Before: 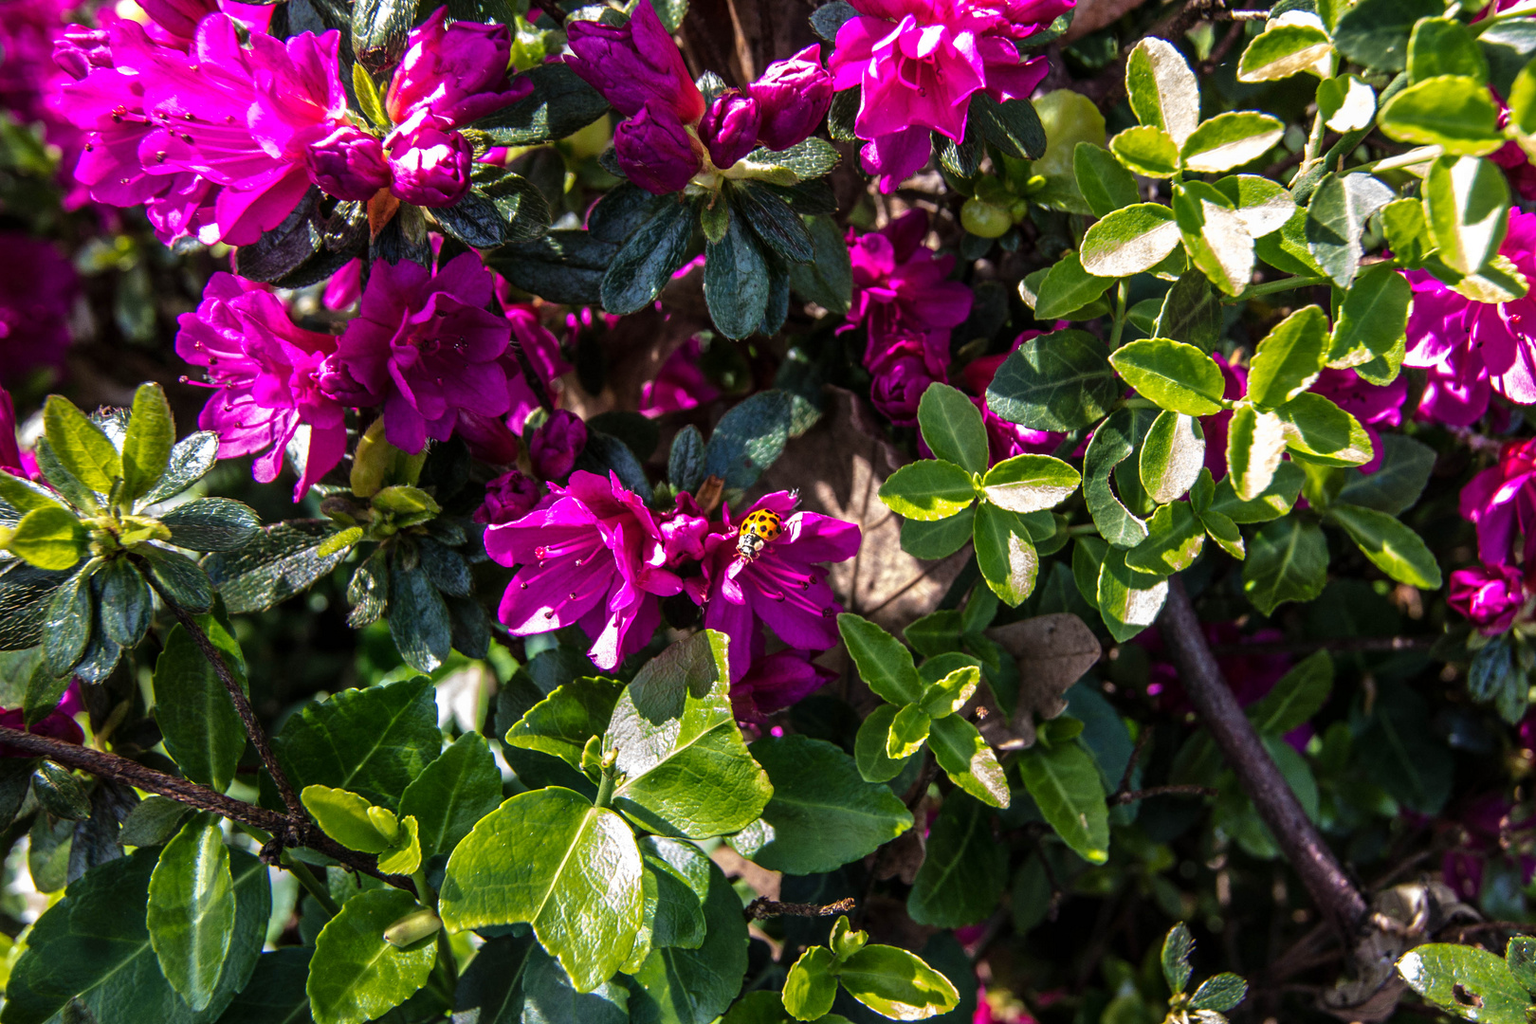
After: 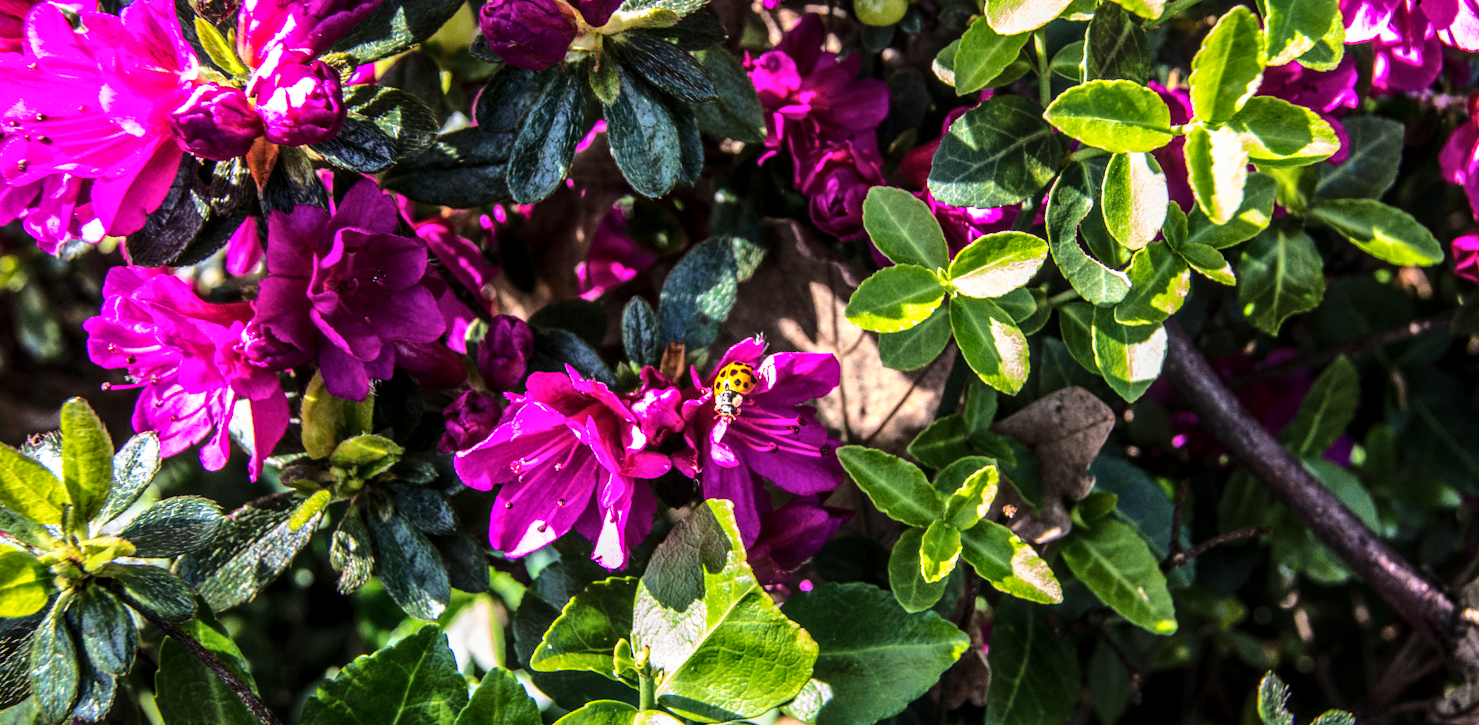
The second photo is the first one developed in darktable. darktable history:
local contrast: on, module defaults
rotate and perspective: rotation -14.8°, crop left 0.1, crop right 0.903, crop top 0.25, crop bottom 0.748
base curve: curves: ch0 [(0, 0) (0.028, 0.03) (0.121, 0.232) (0.46, 0.748) (0.859, 0.968) (1, 1)]
